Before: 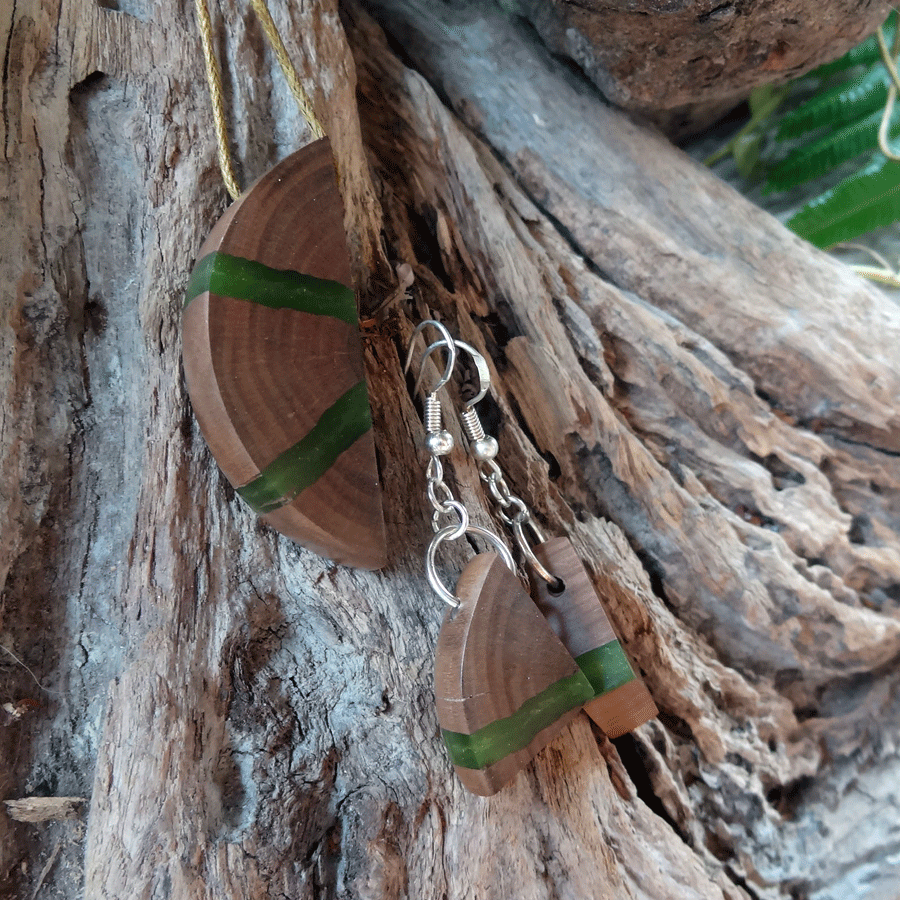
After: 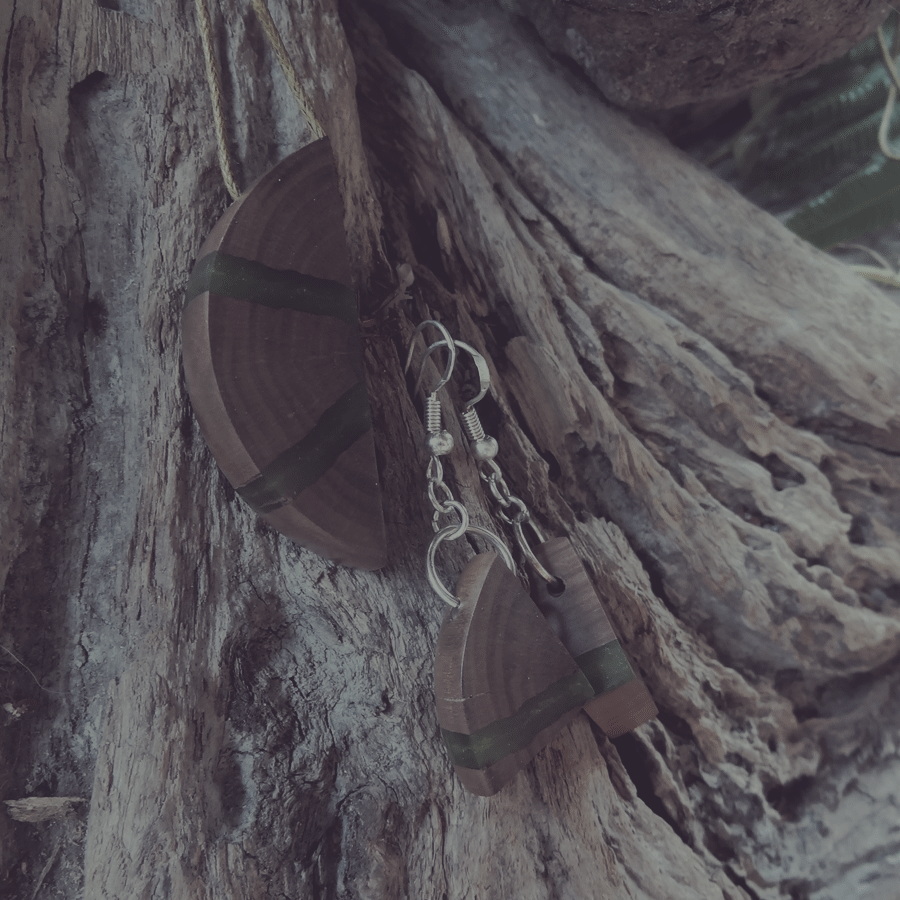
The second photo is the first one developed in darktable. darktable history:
tone curve: curves: ch0 [(0, 0) (0.003, 0.149) (0.011, 0.152) (0.025, 0.154) (0.044, 0.164) (0.069, 0.179) (0.1, 0.194) (0.136, 0.211) (0.177, 0.232) (0.224, 0.258) (0.277, 0.289) (0.335, 0.326) (0.399, 0.371) (0.468, 0.438) (0.543, 0.504) (0.623, 0.569) (0.709, 0.642) (0.801, 0.716) (0.898, 0.775) (1, 1)], preserve colors none
filmic rgb: black relative exposure -7.65 EV, white relative exposure 4.56 EV, hardness 3.61
exposure: black level correction -0.016, exposure -1.018 EV, compensate highlight preservation false
color correction: highlights a* -20.17, highlights b* 20.27, shadows a* 20.03, shadows b* -20.46, saturation 0.43
